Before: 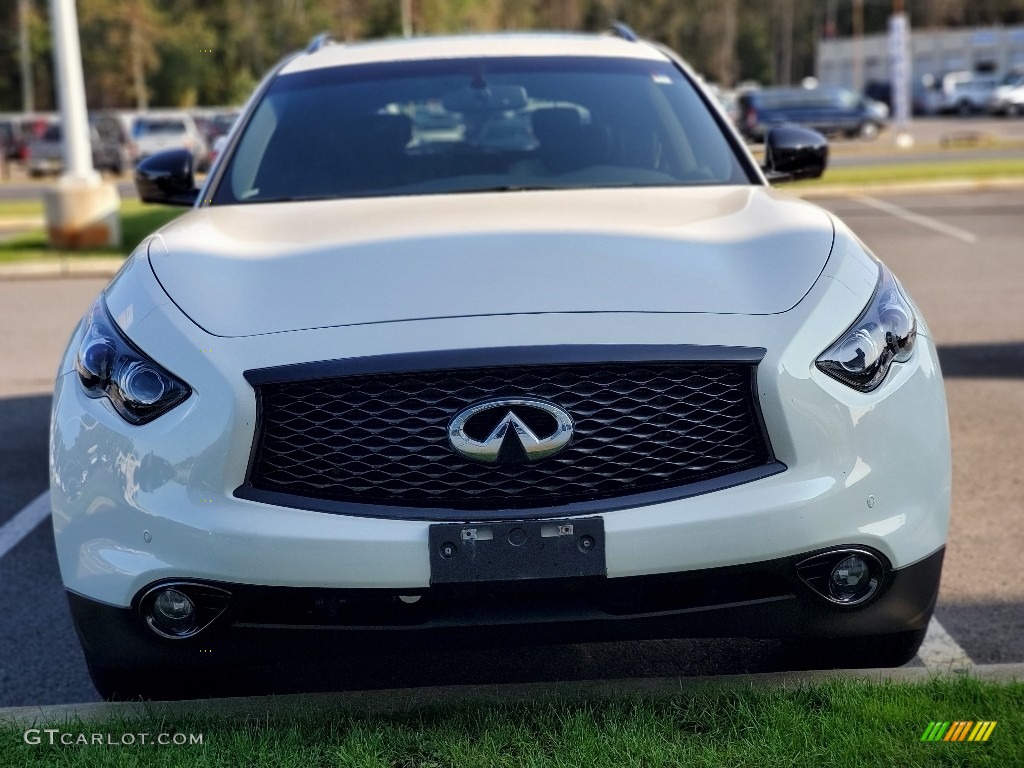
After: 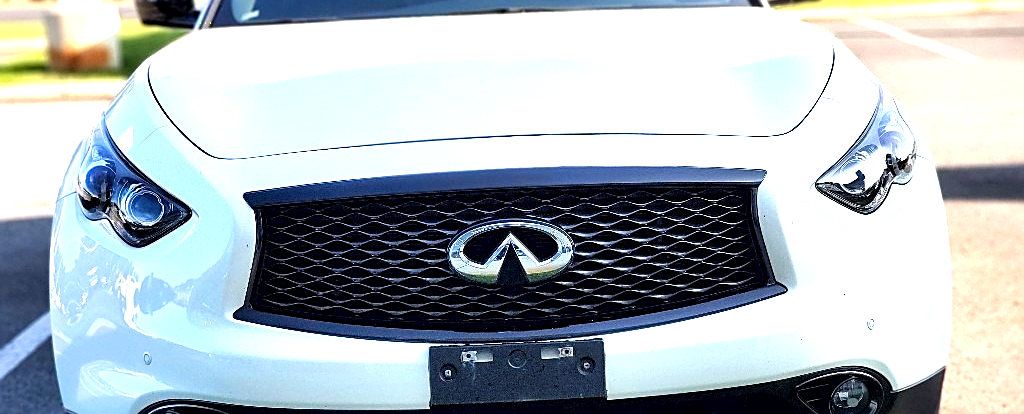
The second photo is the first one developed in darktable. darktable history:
exposure: black level correction 0.001, exposure 0.499 EV, compensate highlight preservation false
levels: levels [0, 0.374, 0.749]
crop and rotate: top 23.193%, bottom 22.851%
sharpen: on, module defaults
color calibration: illuminant same as pipeline (D50), adaptation XYZ, x 0.346, y 0.357, temperature 5005.86 K
